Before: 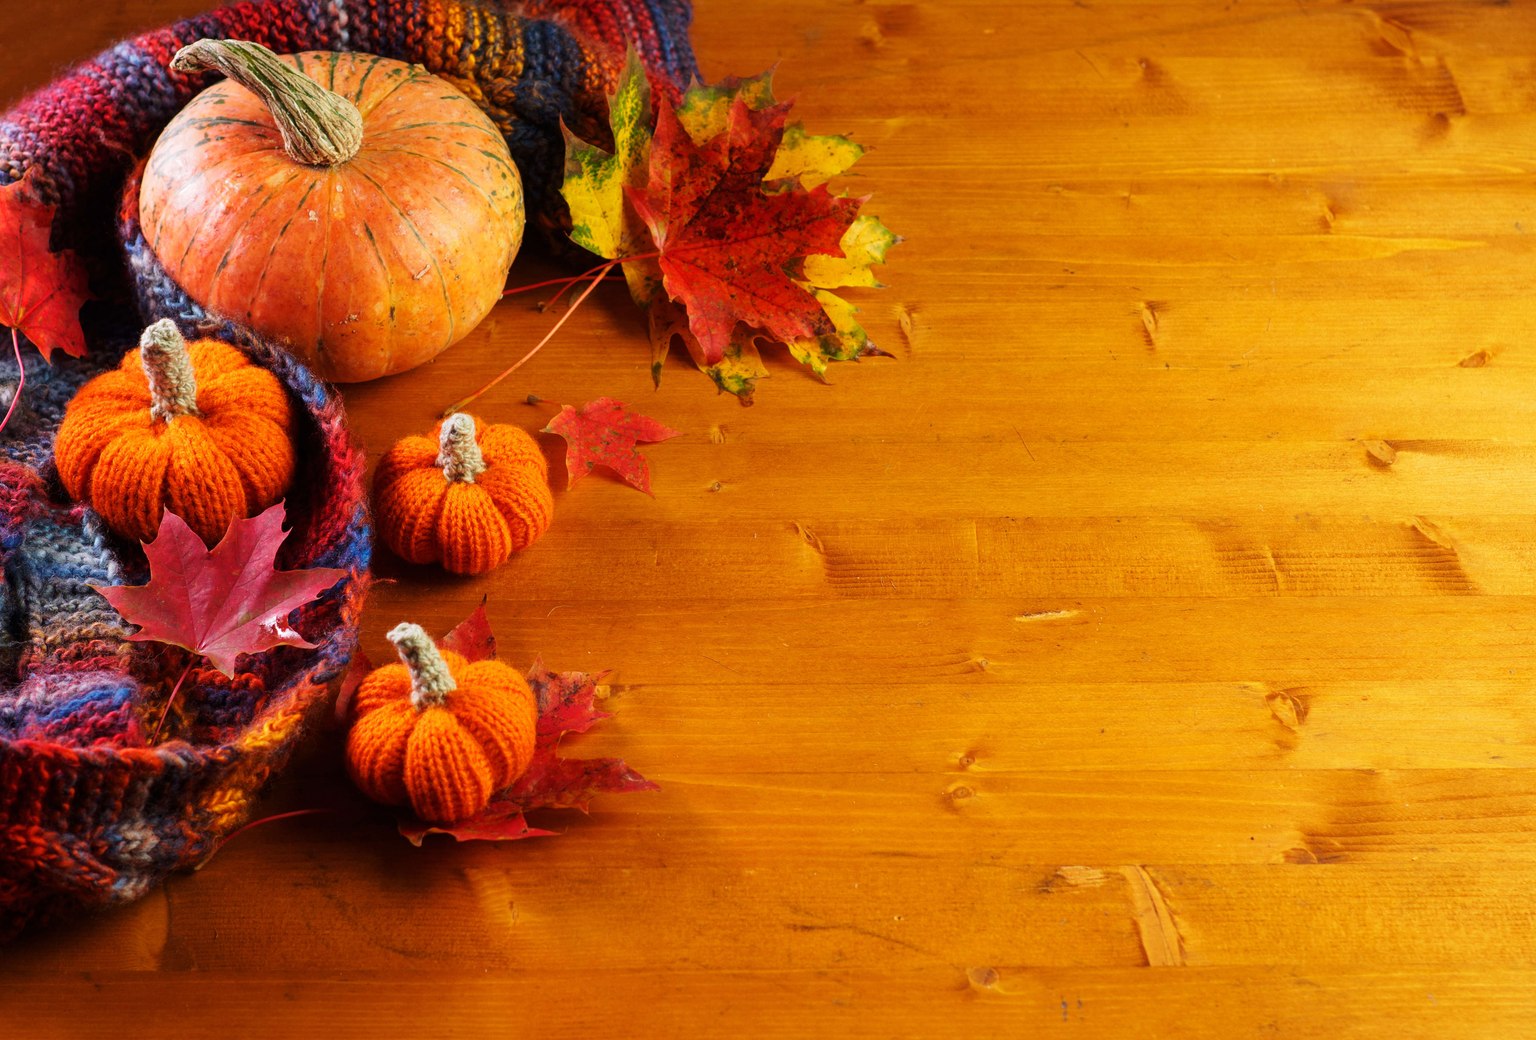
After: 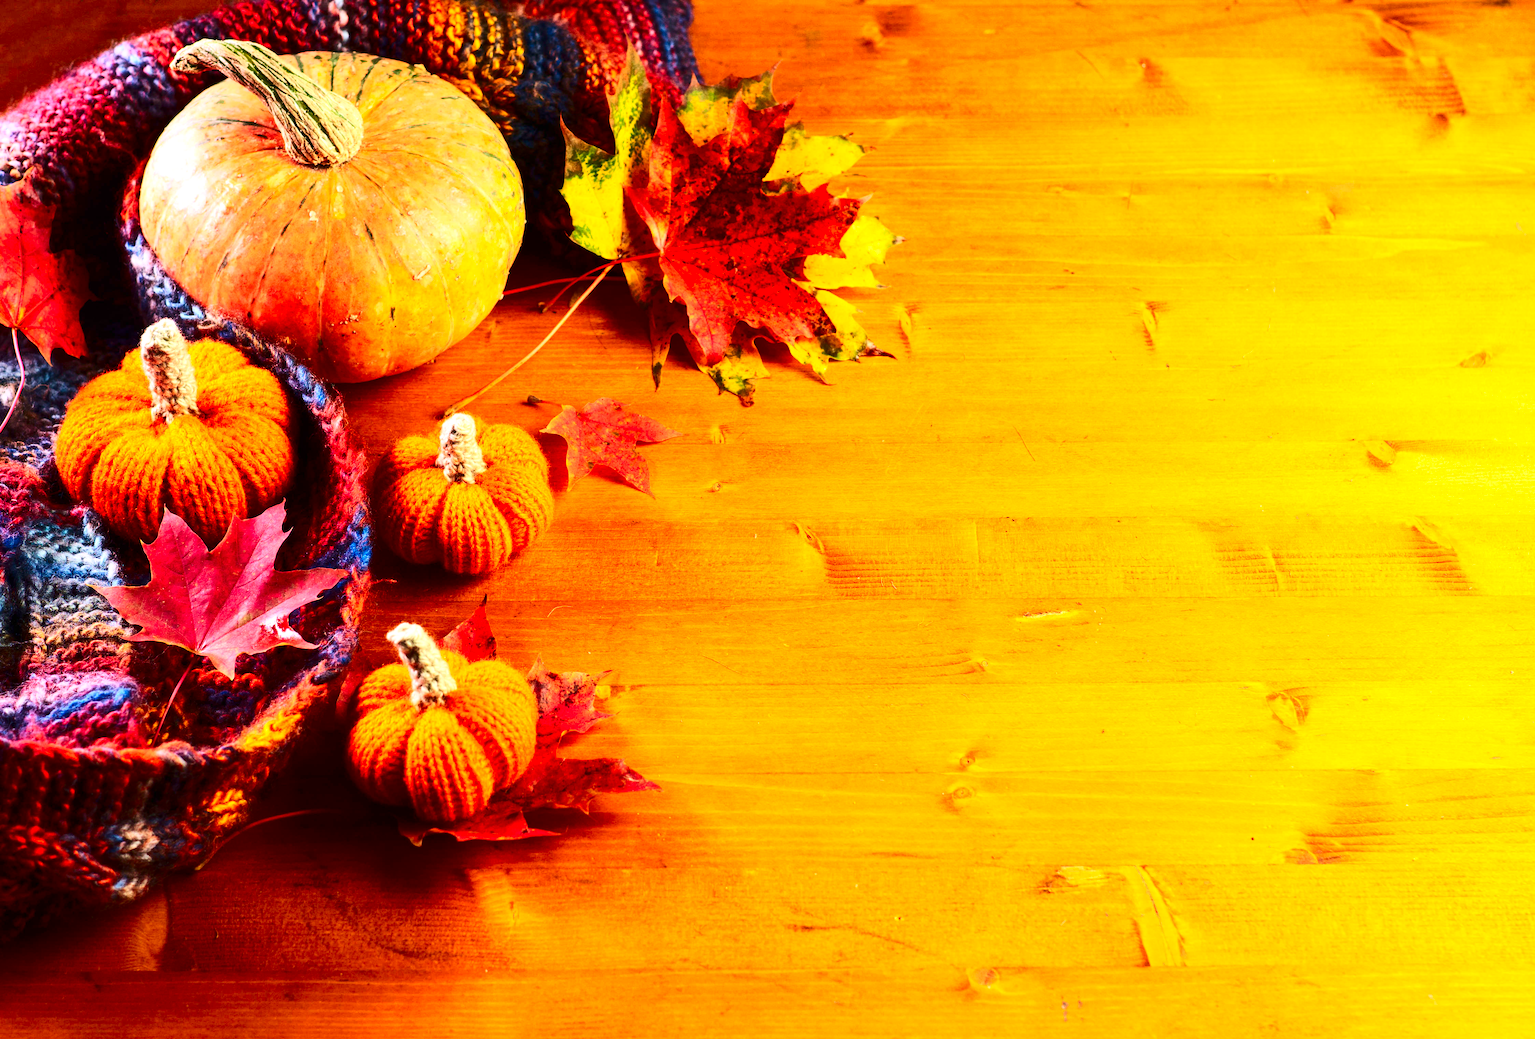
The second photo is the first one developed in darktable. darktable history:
velvia: on, module defaults
exposure: exposure 0.722 EV, compensate highlight preservation false
contrast brightness saturation: contrast 0.4, brightness 0.05, saturation 0.25
